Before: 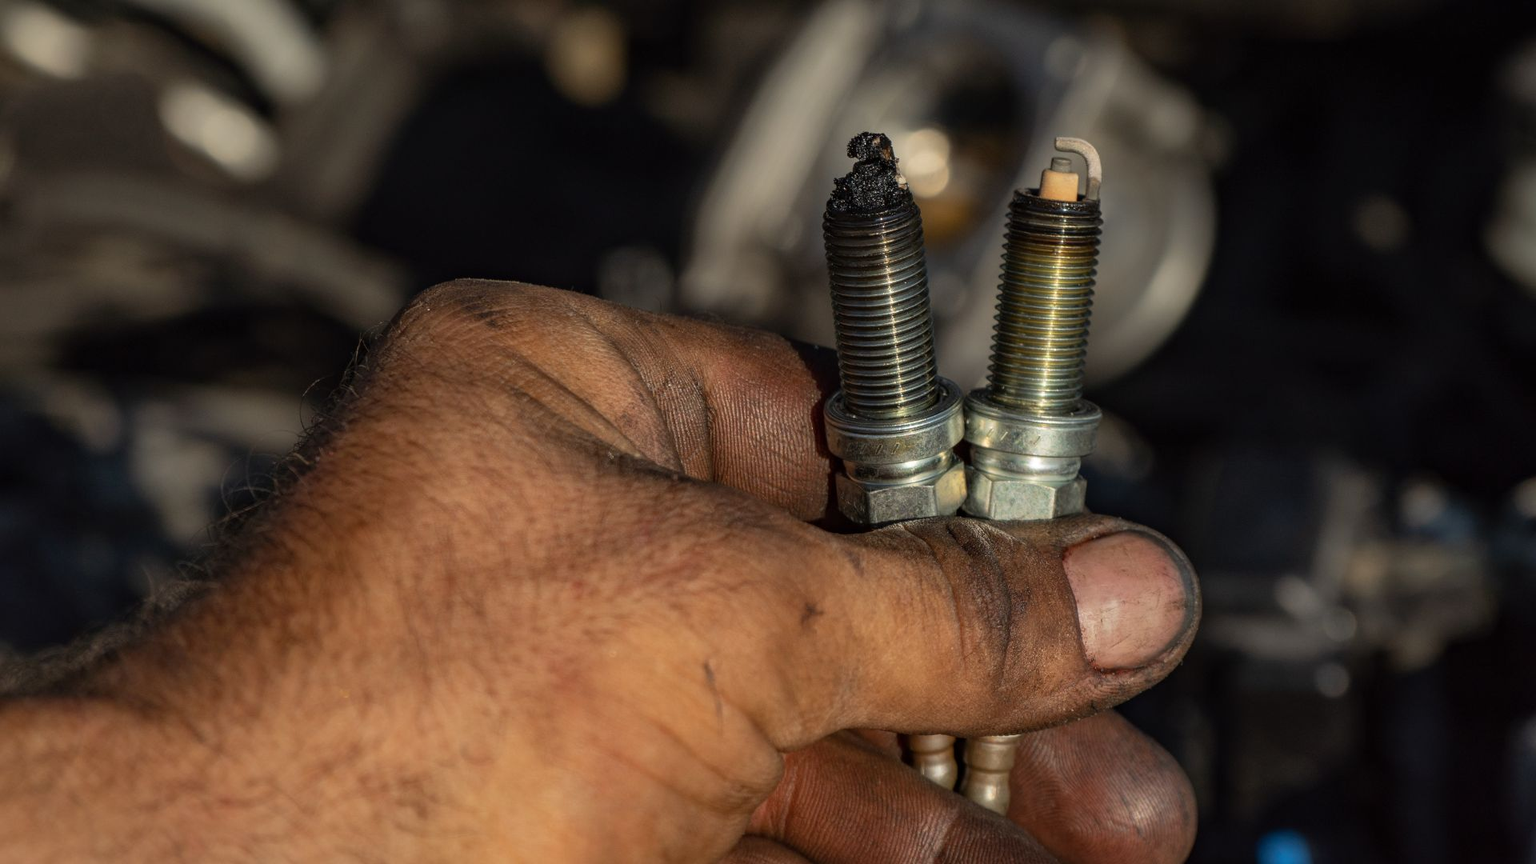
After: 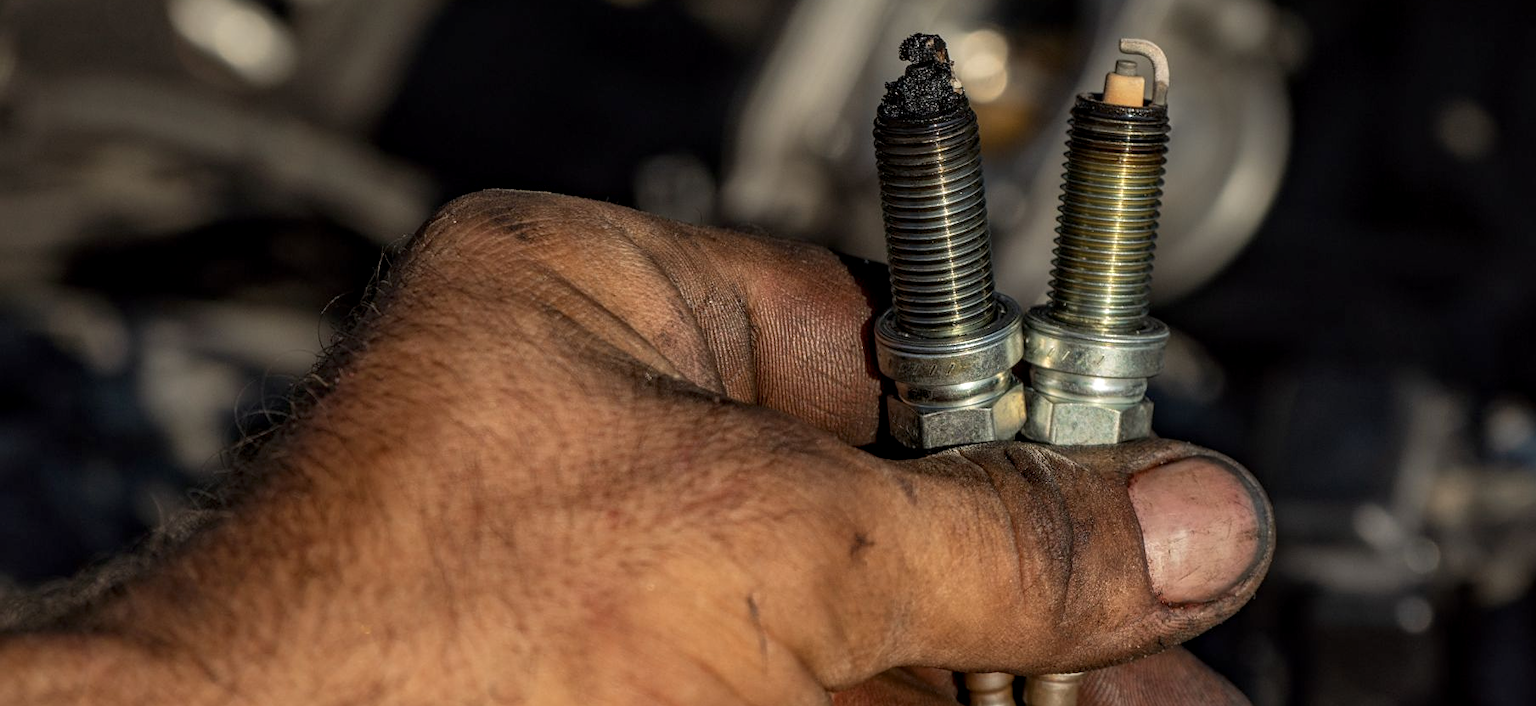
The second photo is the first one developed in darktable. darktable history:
crop and rotate: angle 0.03°, top 11.643%, right 5.651%, bottom 11.189%
sharpen: amount 0.2
local contrast: on, module defaults
